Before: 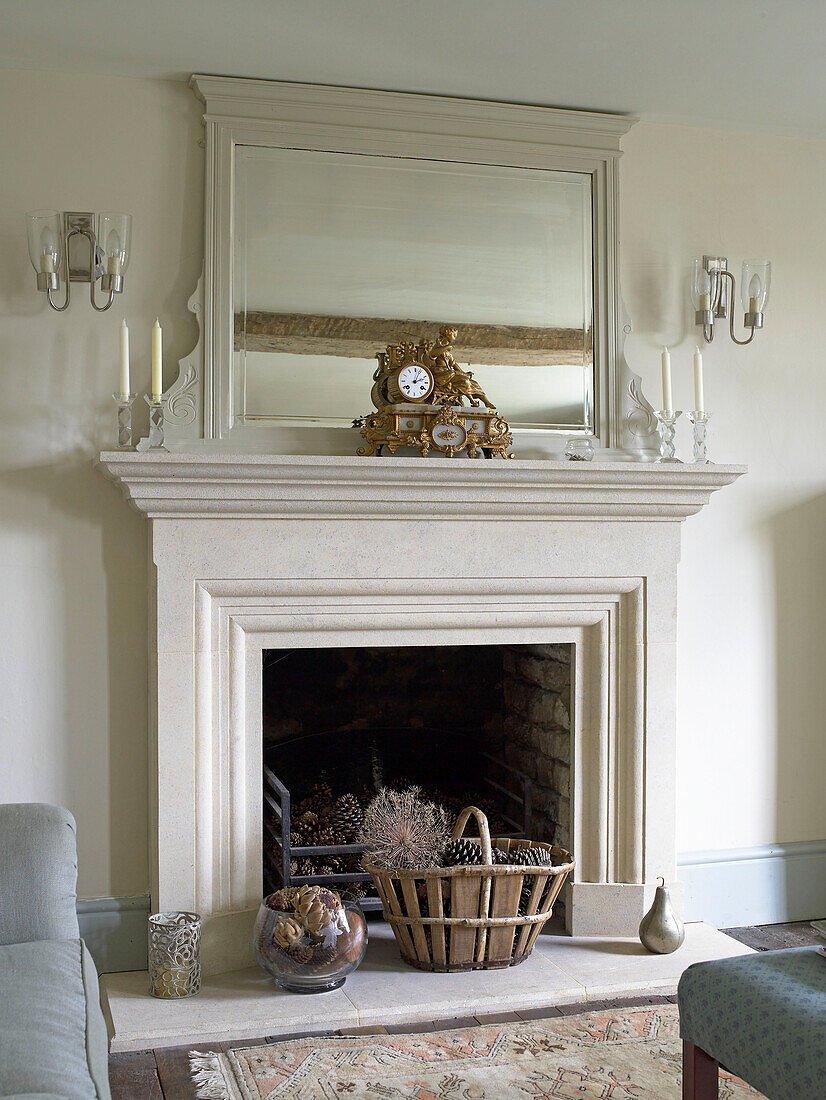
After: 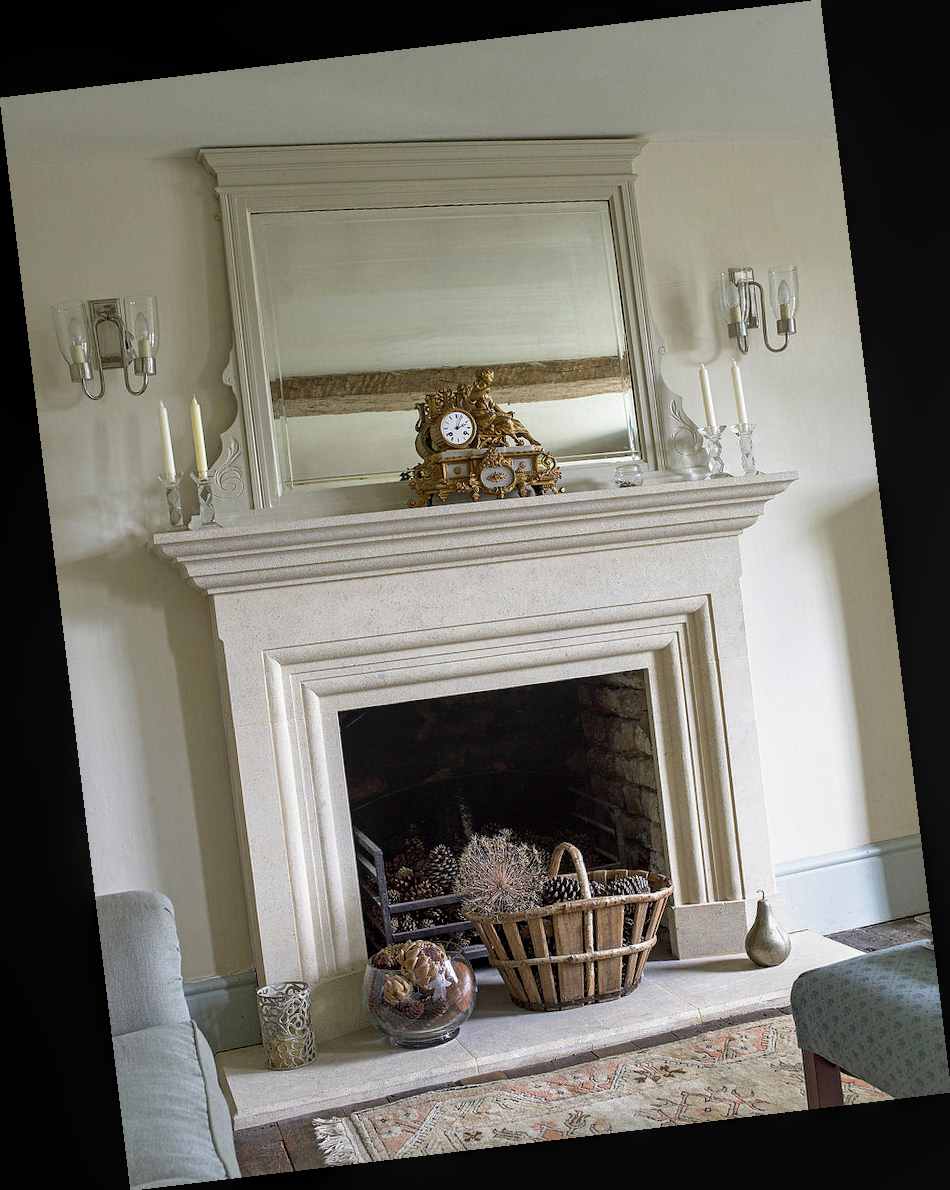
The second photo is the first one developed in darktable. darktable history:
rotate and perspective: rotation -6.83°, automatic cropping off
local contrast: on, module defaults
